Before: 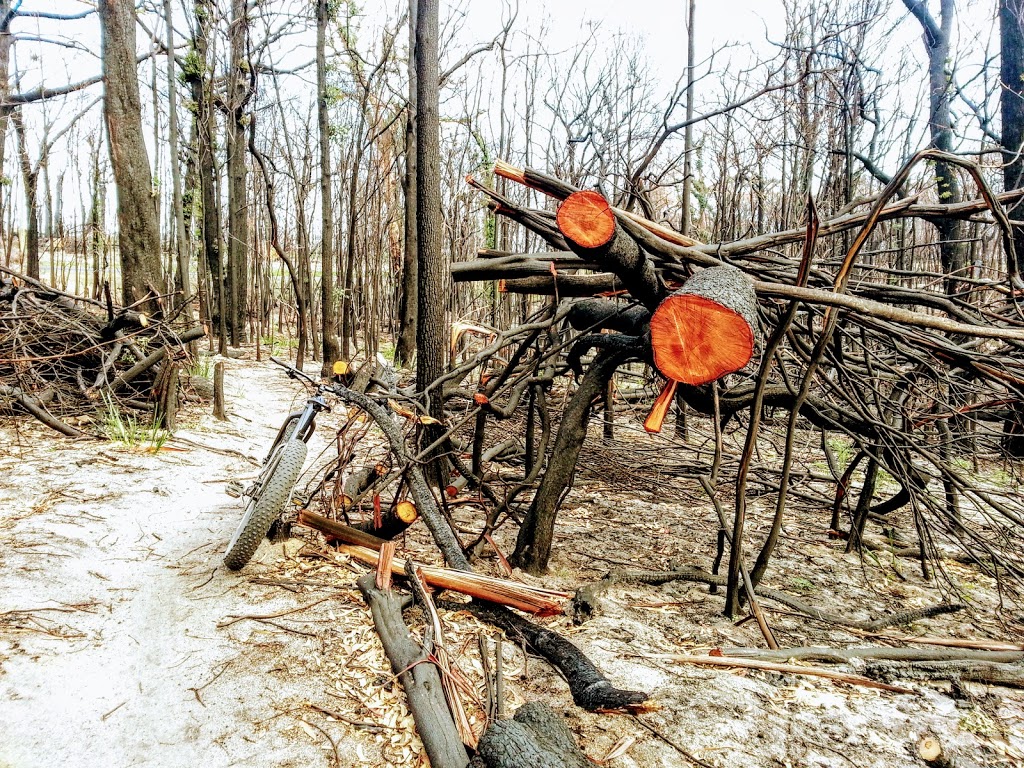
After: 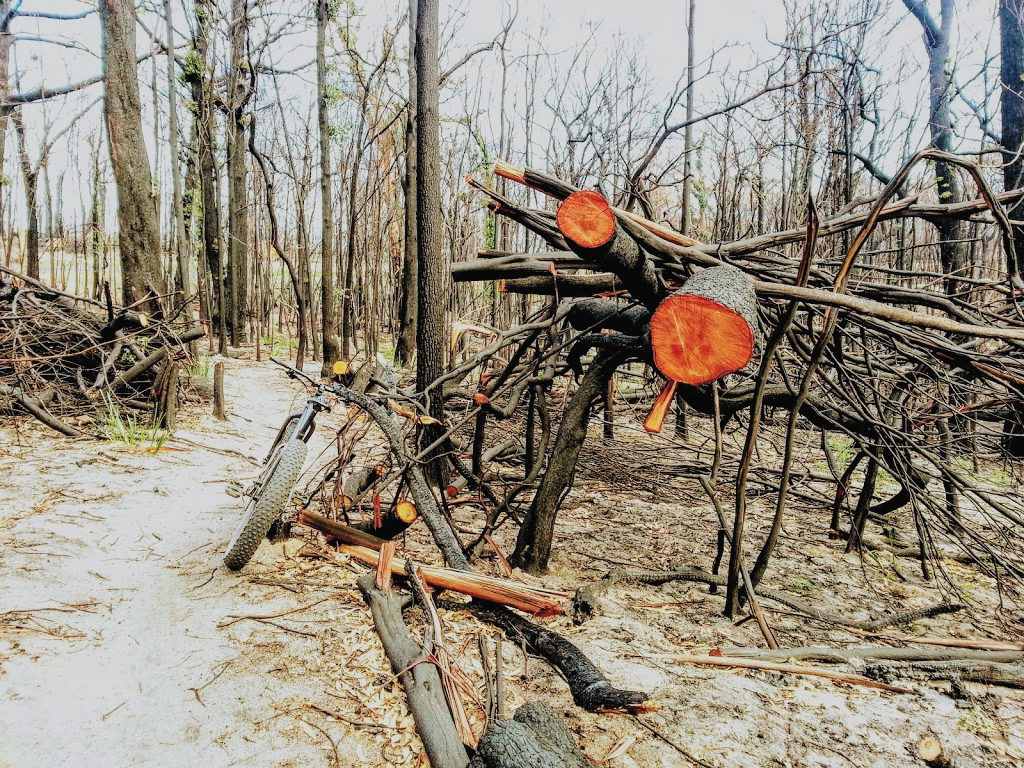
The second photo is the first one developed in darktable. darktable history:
filmic rgb: black relative exposure -7.86 EV, white relative exposure 4.31 EV, hardness 3.89, color science v6 (2022), iterations of high-quality reconstruction 0
exposure: black level correction -0.007, exposure 0.066 EV, compensate highlight preservation false
color correction: highlights b* -0.017
tone equalizer: on, module defaults
